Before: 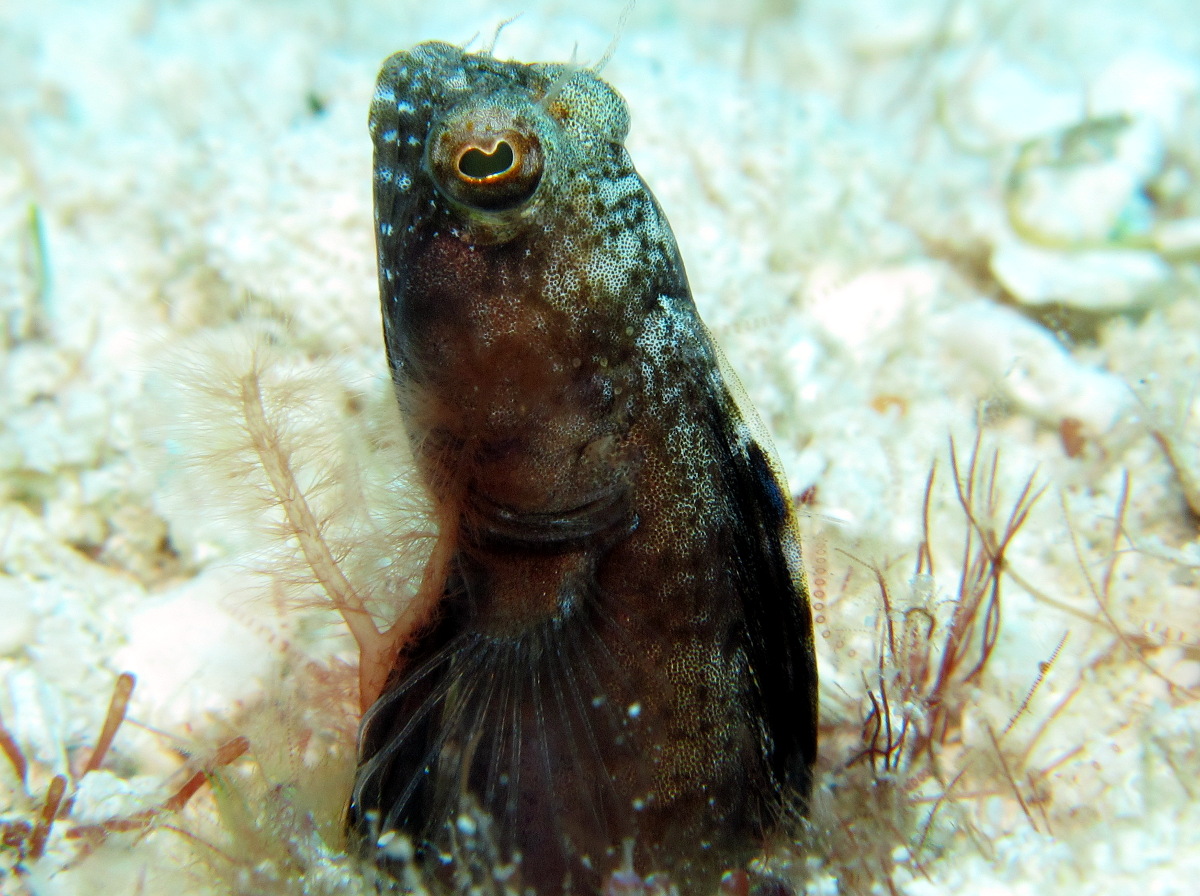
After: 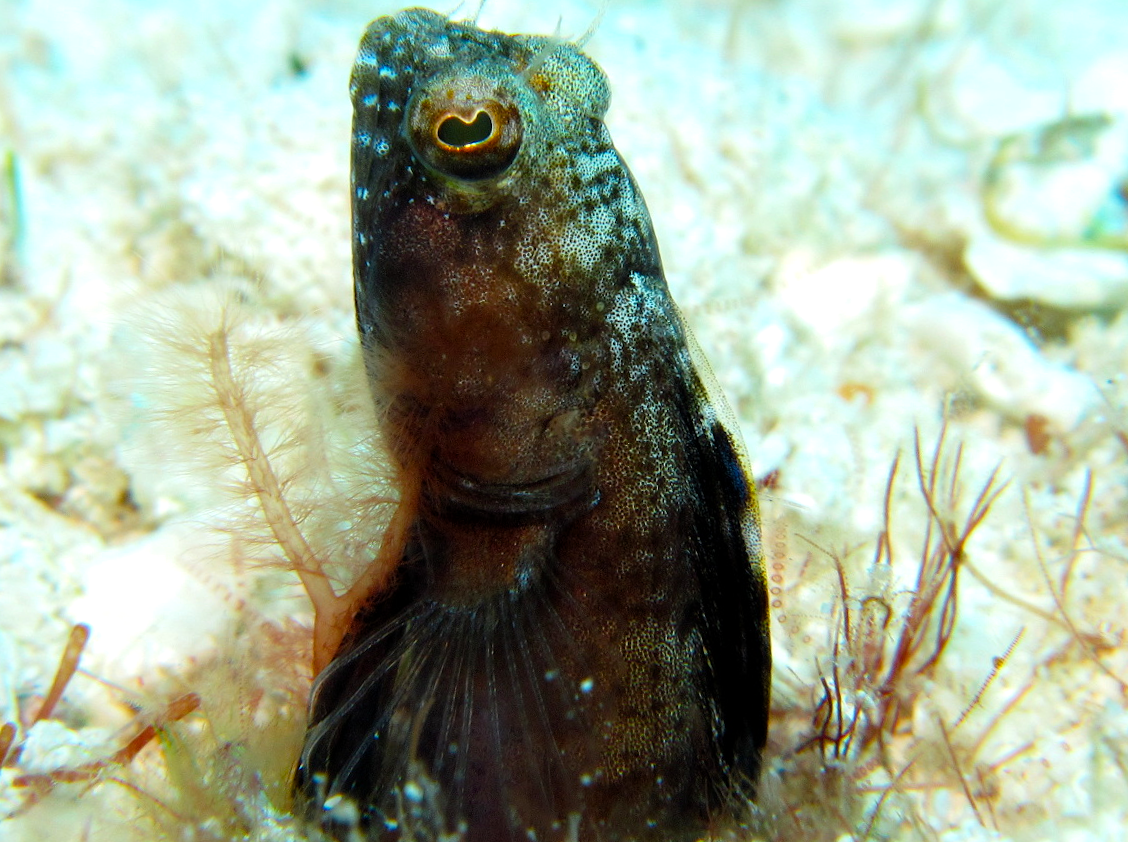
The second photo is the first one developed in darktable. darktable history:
color balance rgb: perceptual saturation grading › global saturation 25.192%, contrast 5.457%
crop and rotate: angle -2.75°
